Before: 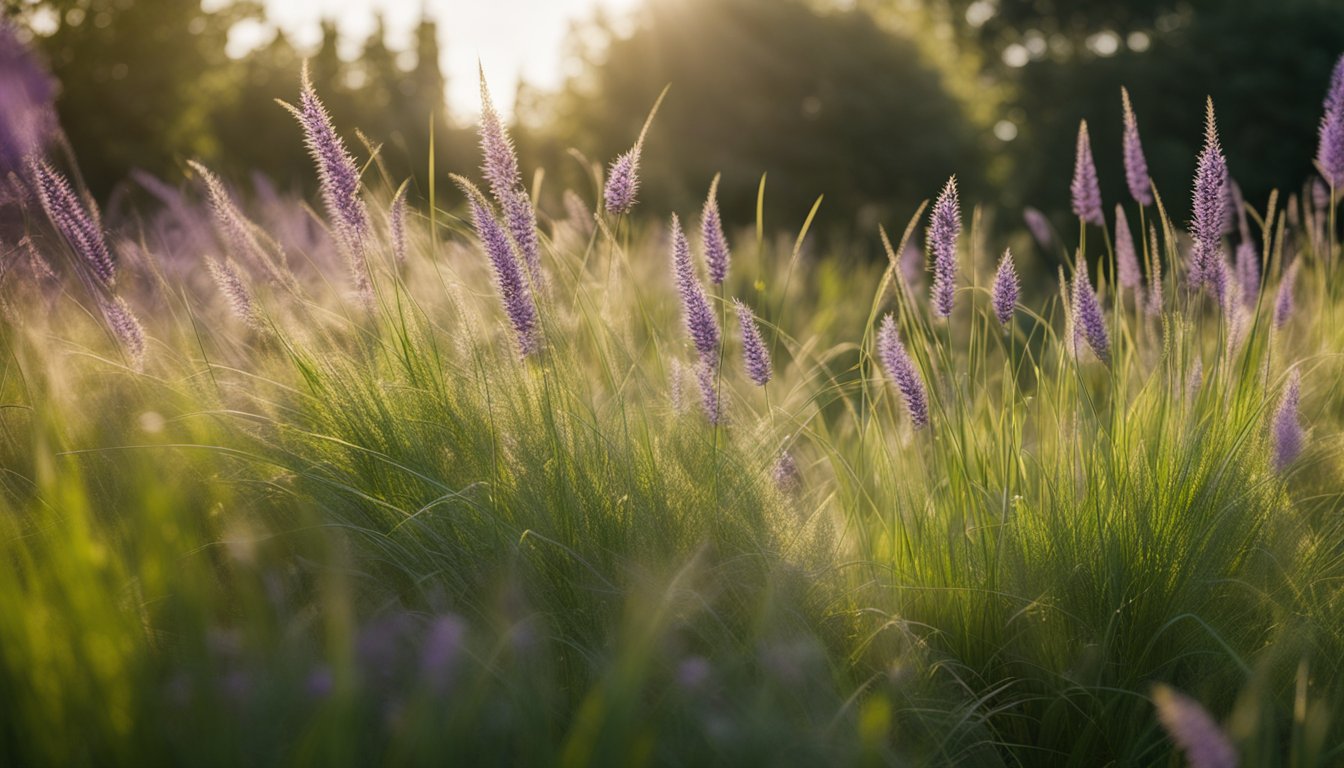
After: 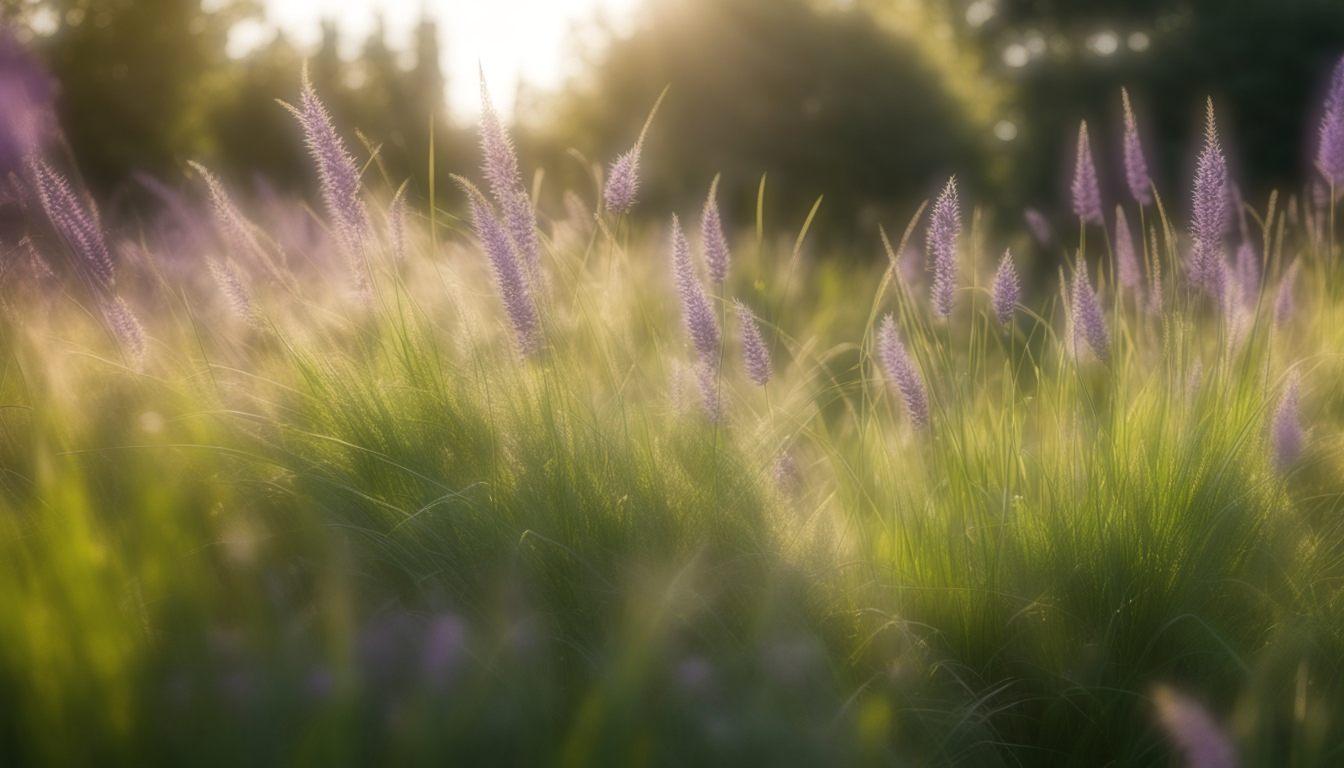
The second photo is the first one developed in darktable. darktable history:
color balance rgb: shadows lift › luminance -10%, highlights gain › luminance 10%, saturation formula JzAzBz (2021)
color correction: saturation 0.99
soften: on, module defaults
